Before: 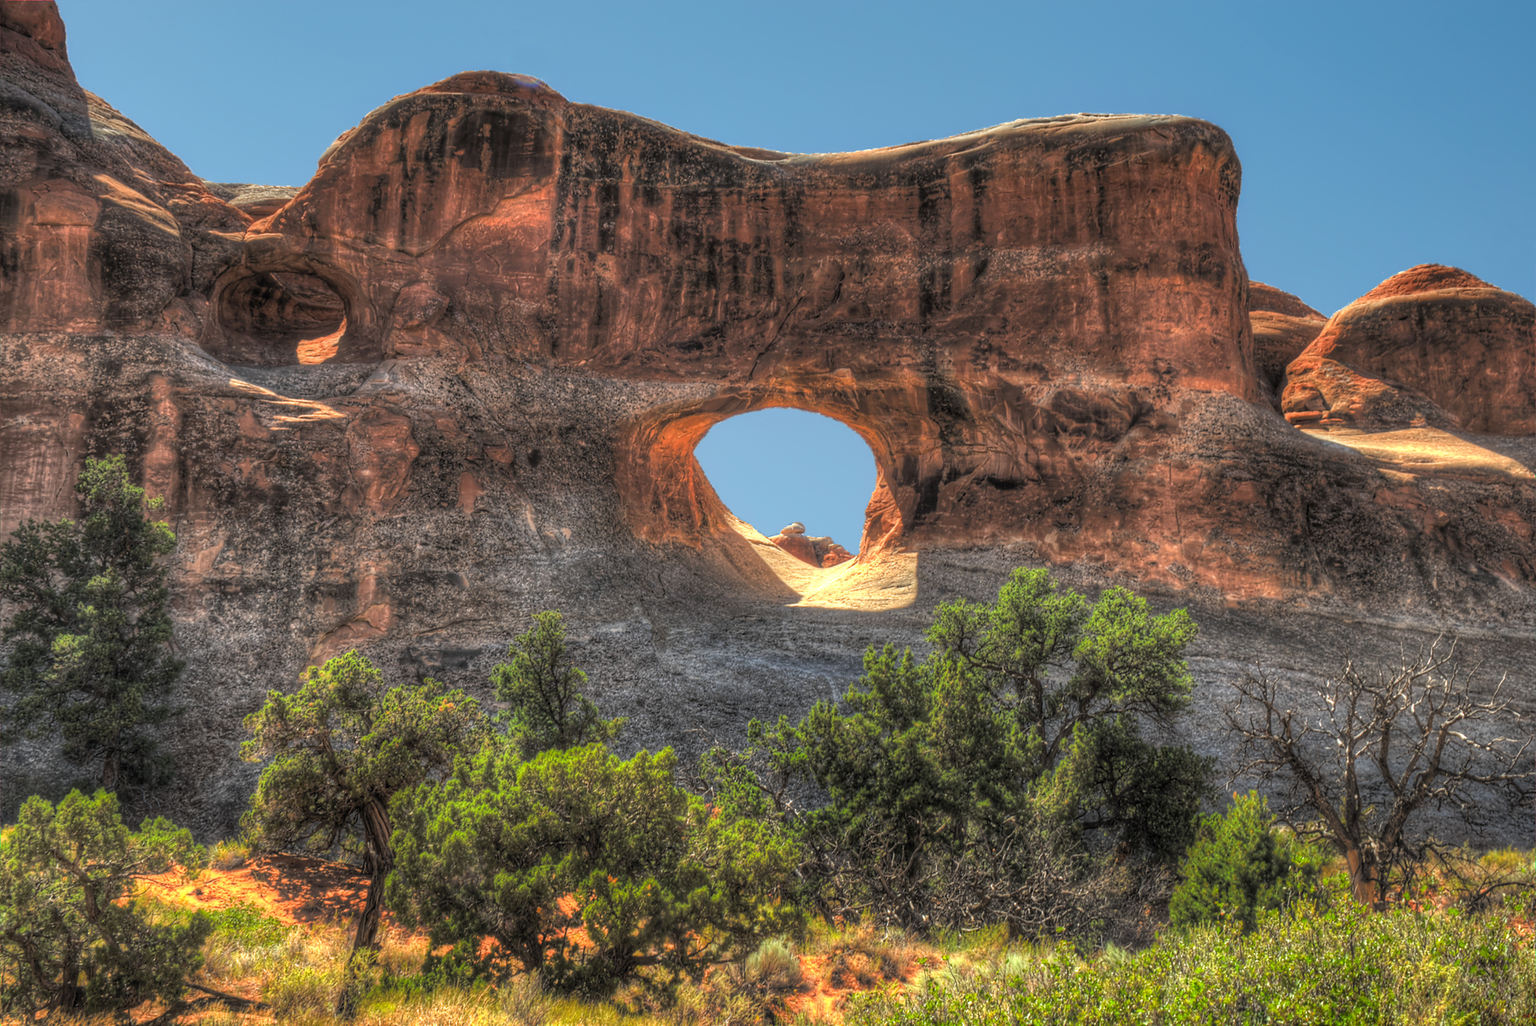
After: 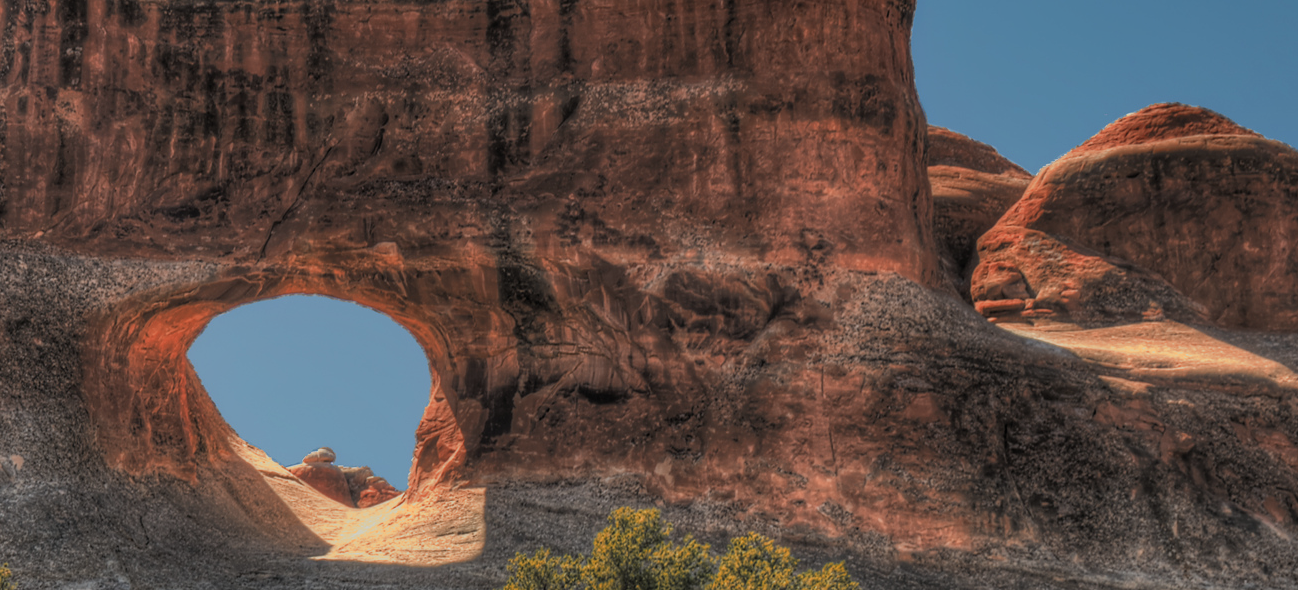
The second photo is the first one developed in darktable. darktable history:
color zones: curves: ch2 [(0, 0.5) (0.084, 0.497) (0.323, 0.335) (0.4, 0.497) (1, 0.5)]
exposure: black level correction 0, exposure -0.697 EV, compensate highlight preservation false
crop: left 36.06%, top 18.252%, right 0.525%, bottom 38.552%
shadows and highlights: radius 125.79, shadows 30.55, highlights -31.12, low approximation 0.01, soften with gaussian
